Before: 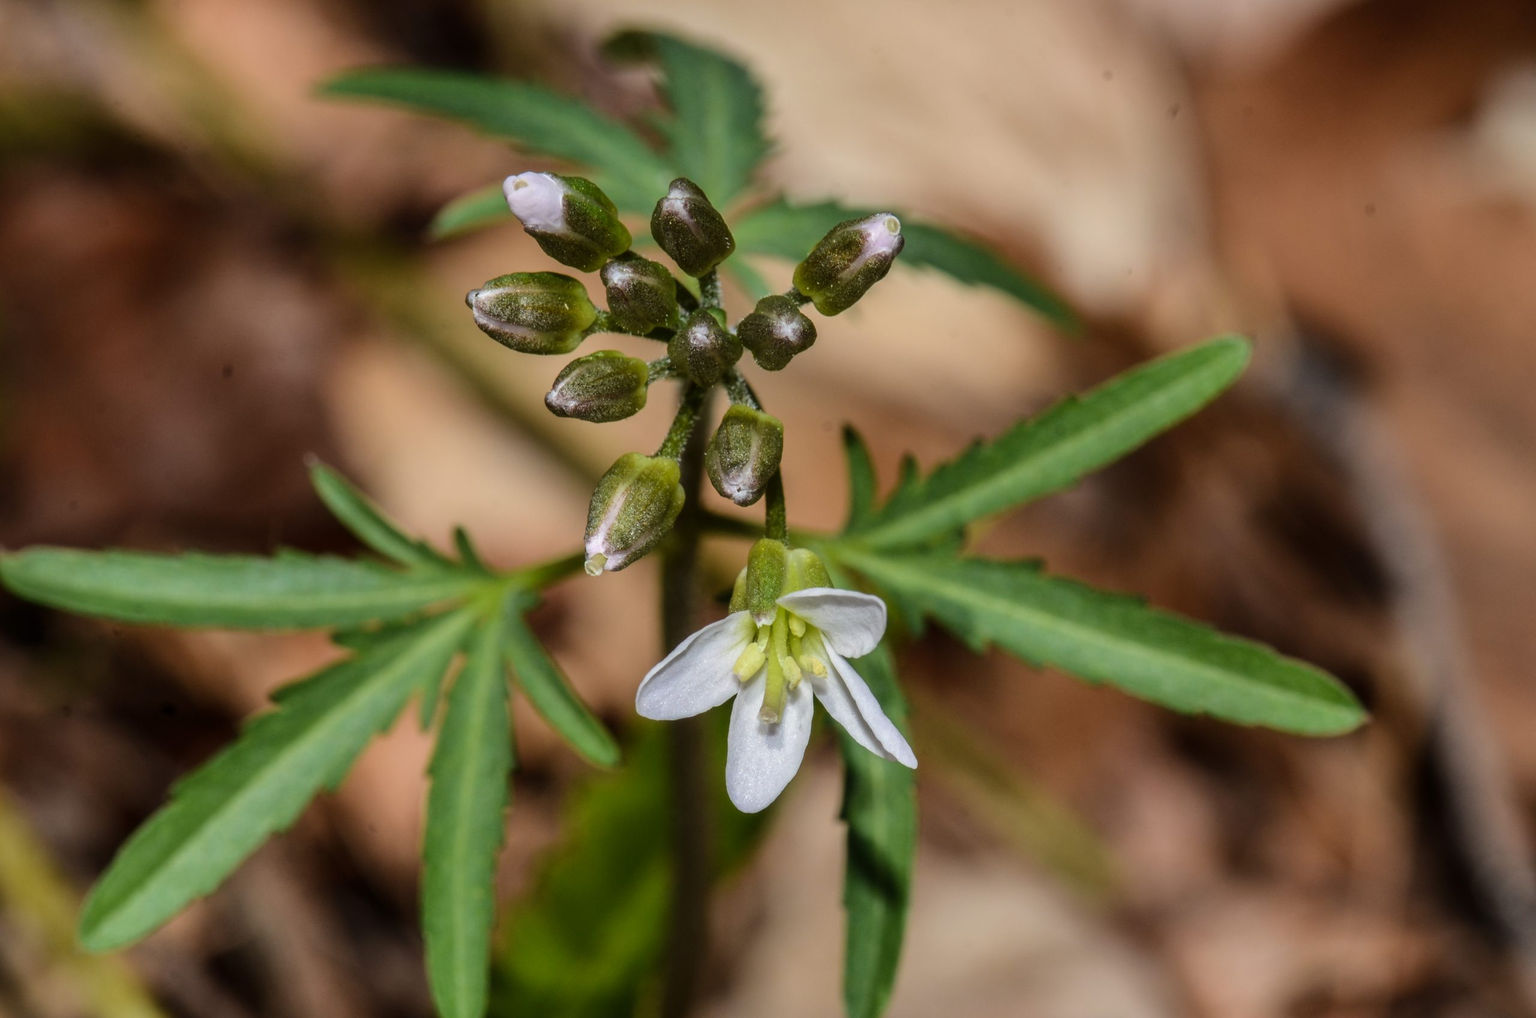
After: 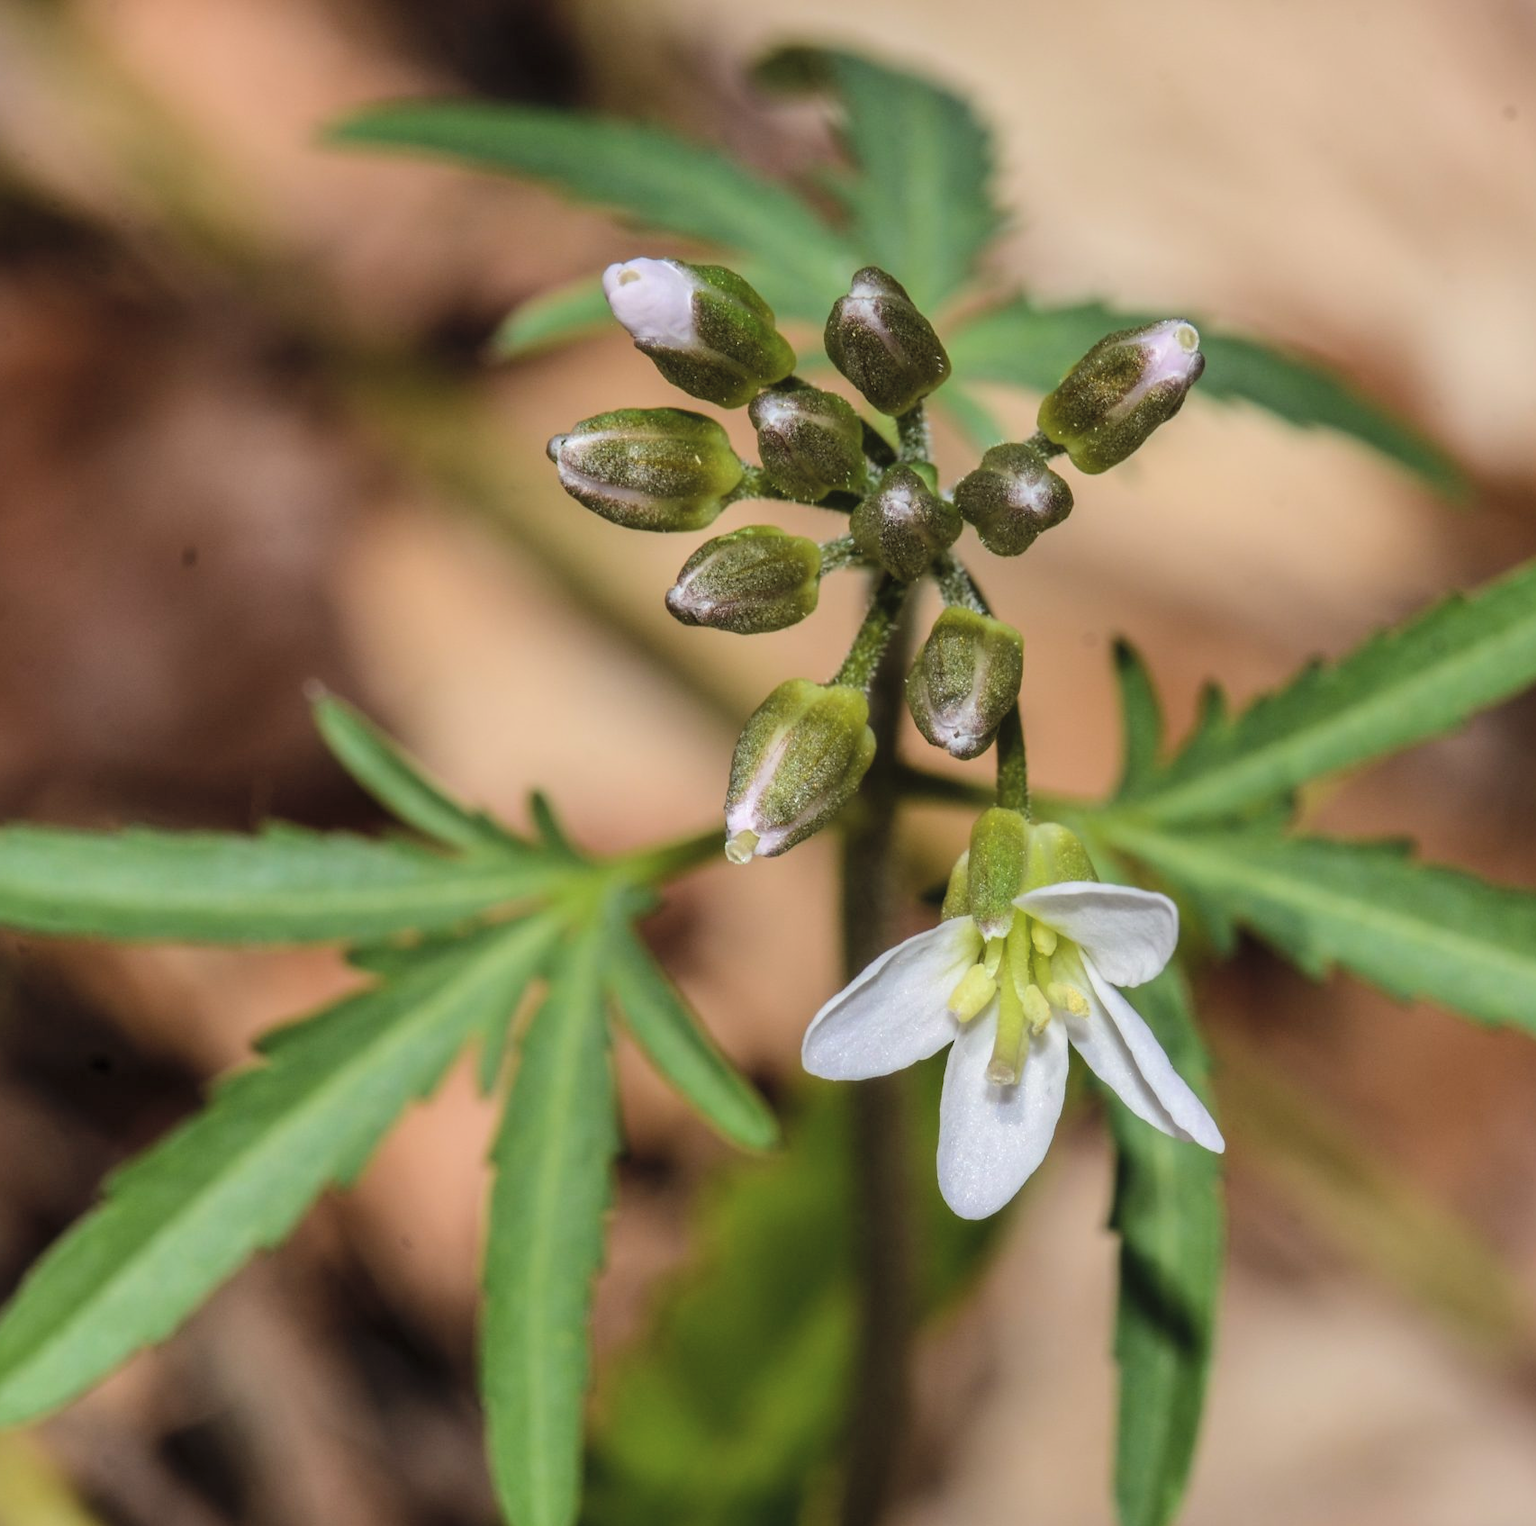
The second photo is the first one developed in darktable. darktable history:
contrast brightness saturation: brightness 0.15
crop and rotate: left 6.617%, right 26.717%
